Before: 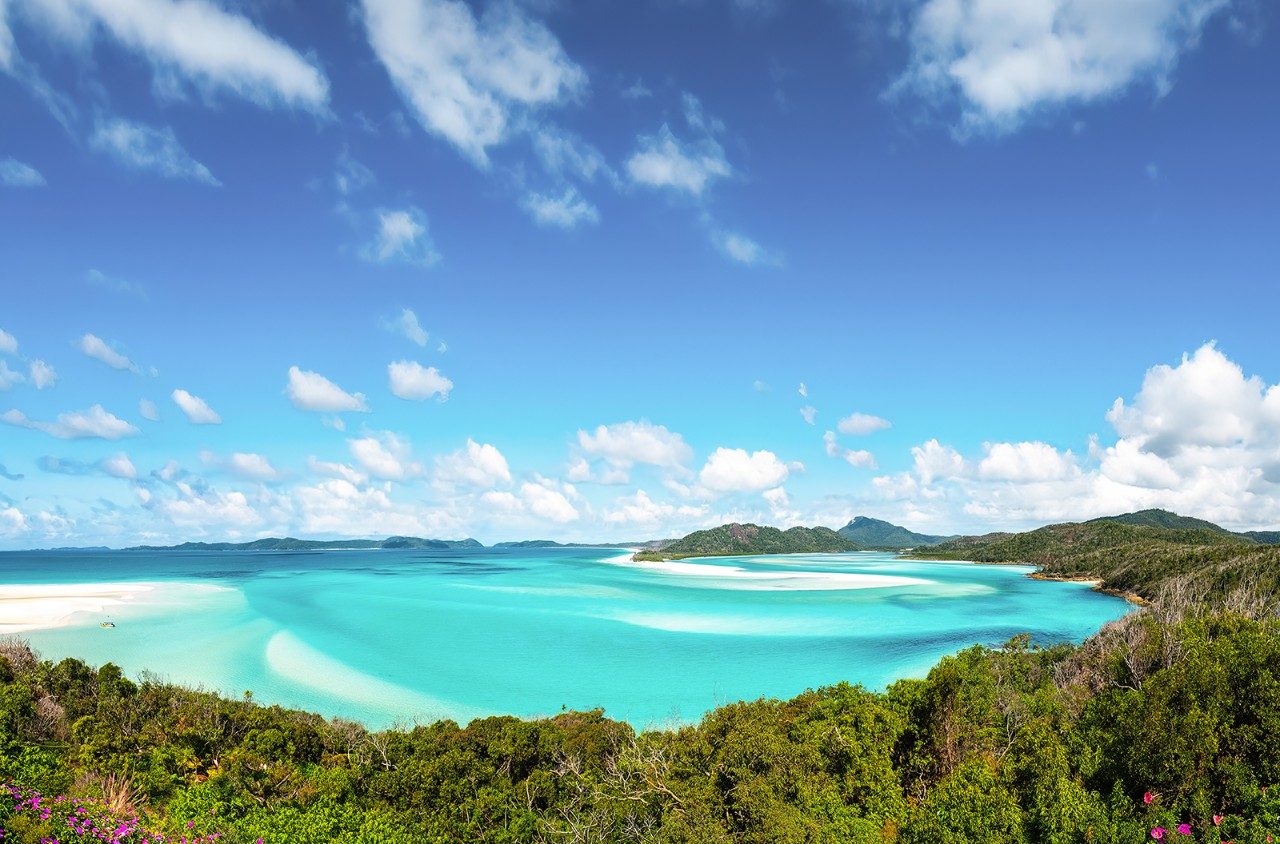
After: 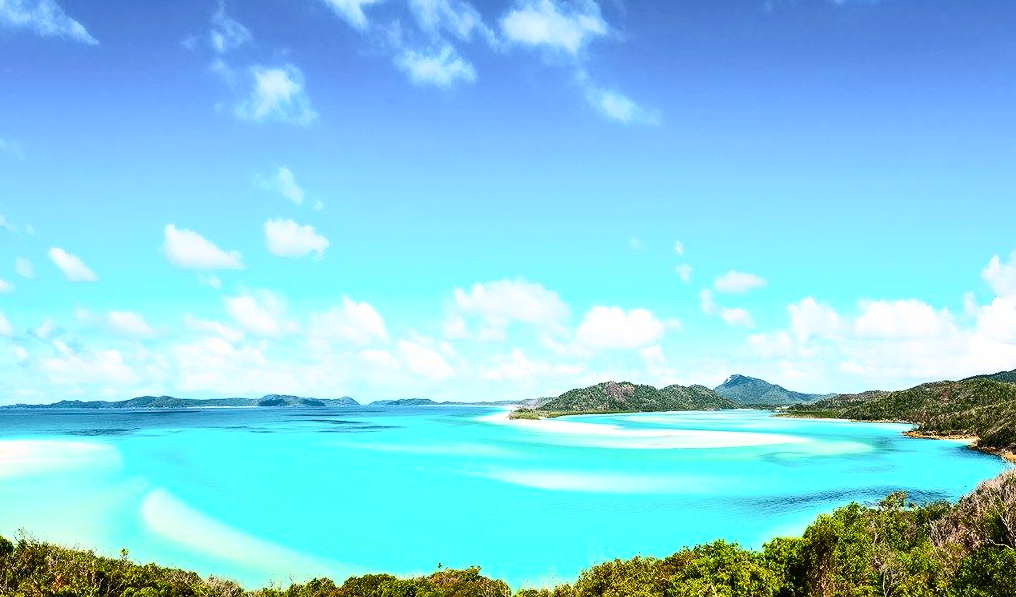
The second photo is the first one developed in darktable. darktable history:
crop: left 9.712%, top 16.928%, right 10.845%, bottom 12.332%
contrast brightness saturation: contrast 0.4, brightness 0.1, saturation 0.21
